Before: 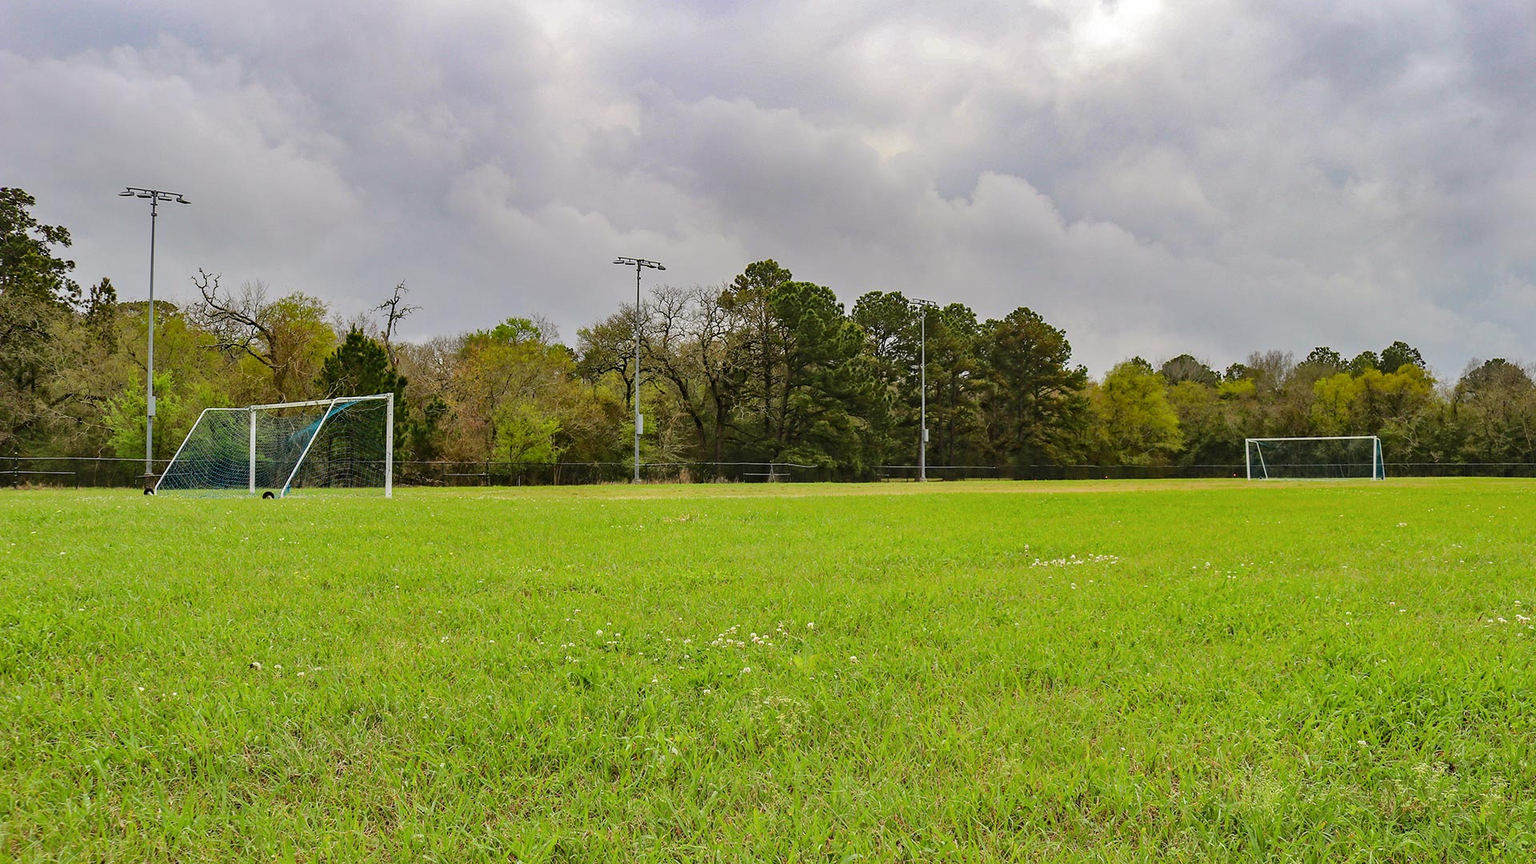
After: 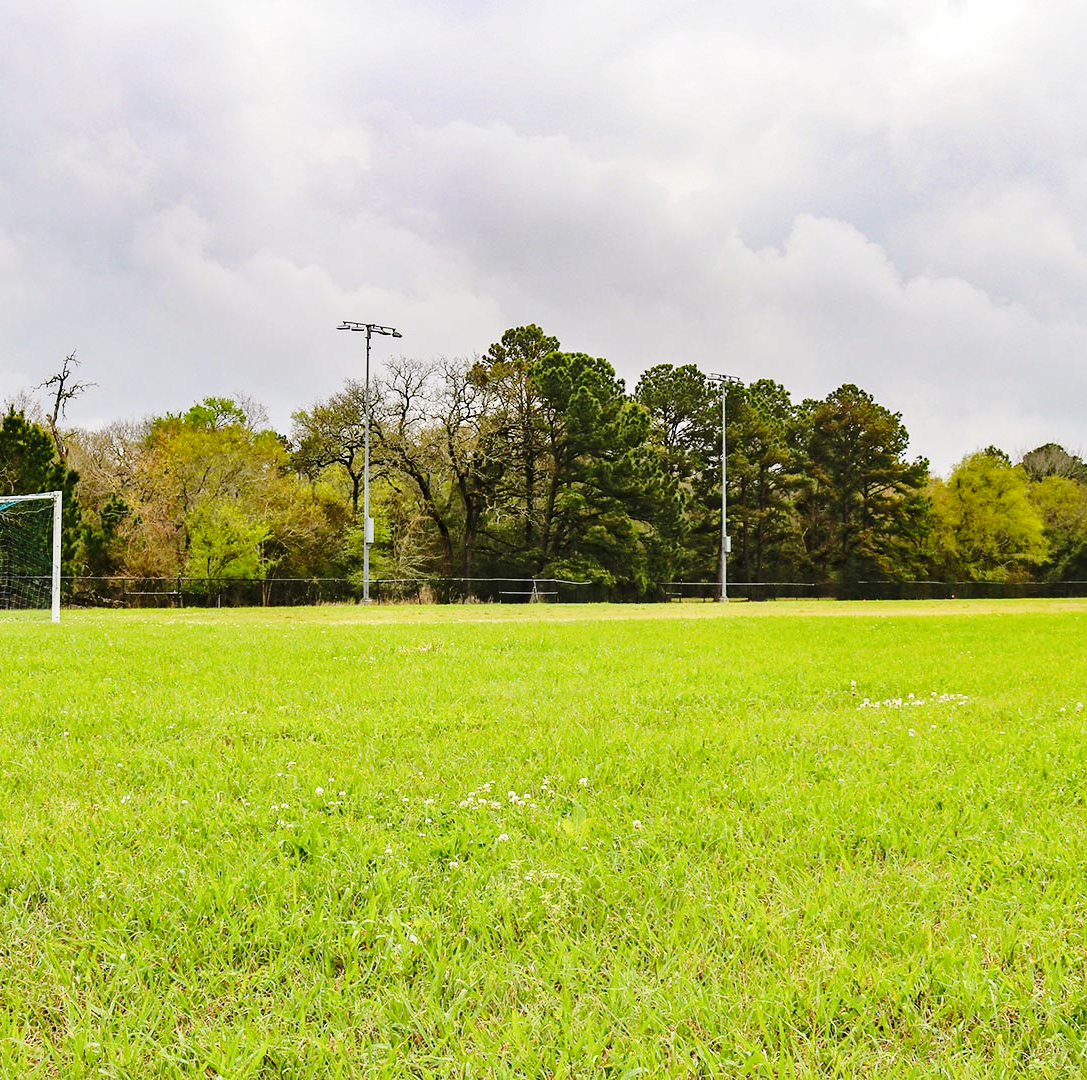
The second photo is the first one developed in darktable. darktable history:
crop and rotate: left 22.408%, right 20.966%
color zones: curves: ch0 [(0.25, 0.5) (0.428, 0.473) (0.75, 0.5)]; ch1 [(0.243, 0.479) (0.398, 0.452) (0.75, 0.5)]
exposure: compensate highlight preservation false
base curve: curves: ch0 [(0, 0) (0.028, 0.03) (0.121, 0.232) (0.46, 0.748) (0.859, 0.968) (1, 1)], preserve colors none
